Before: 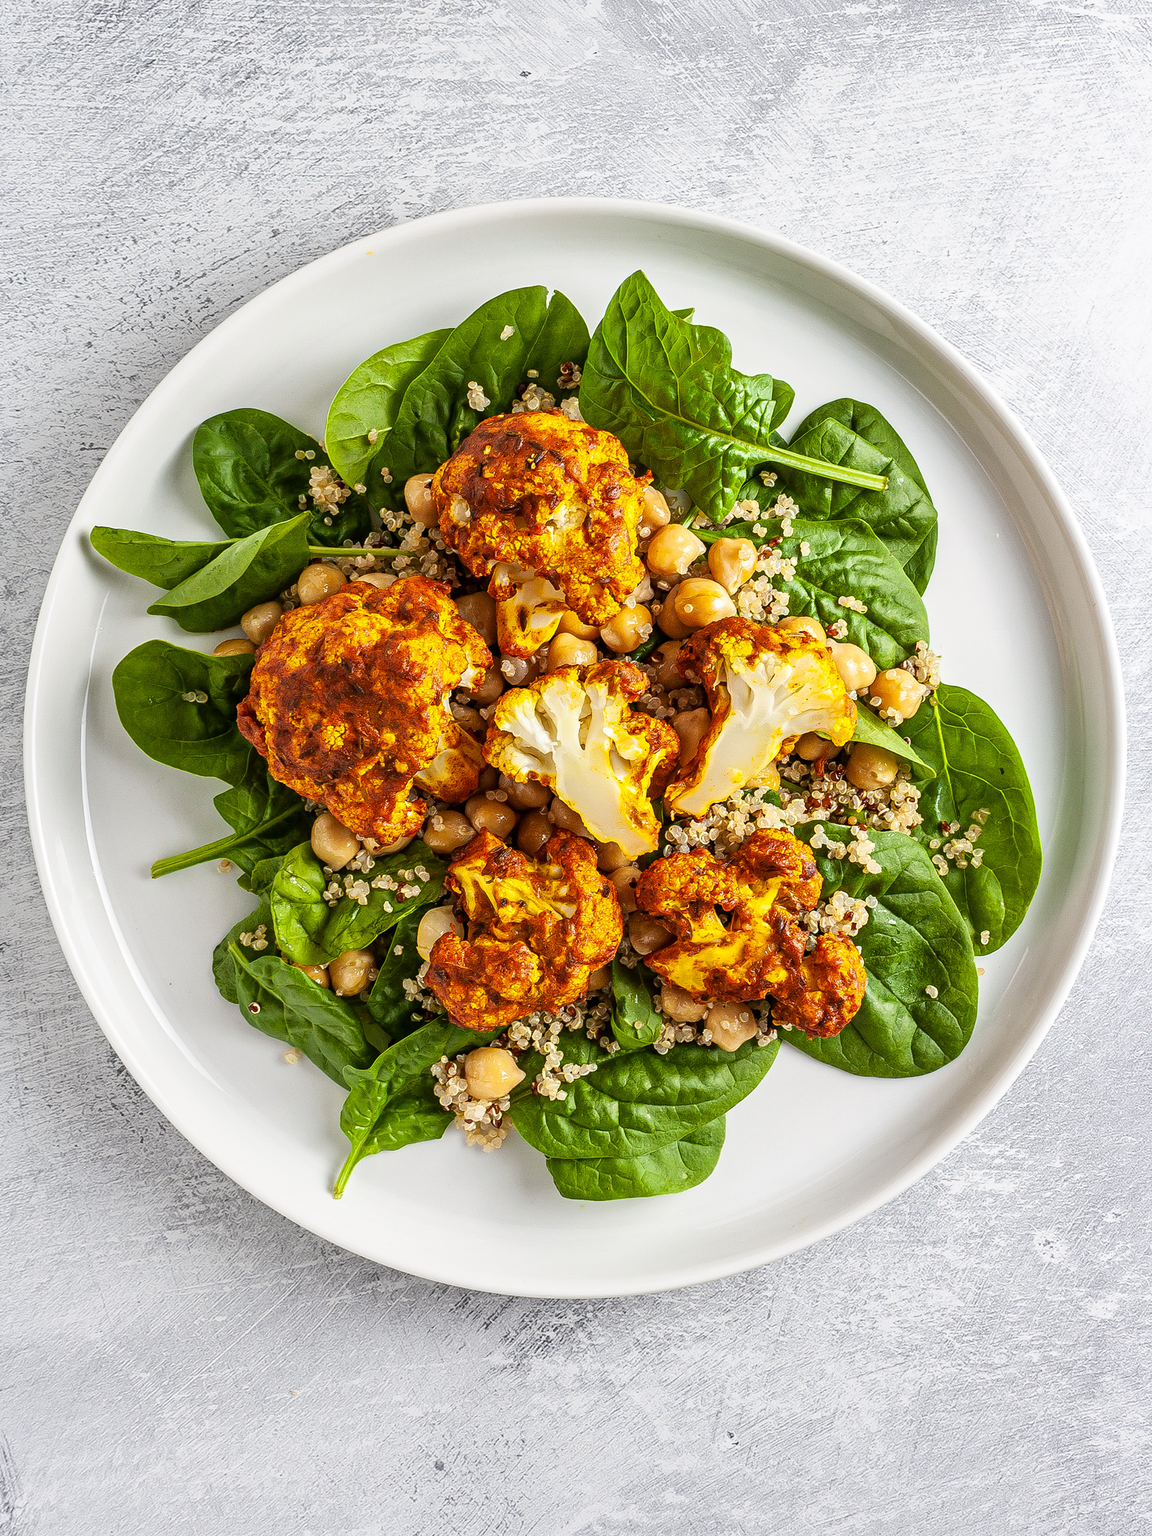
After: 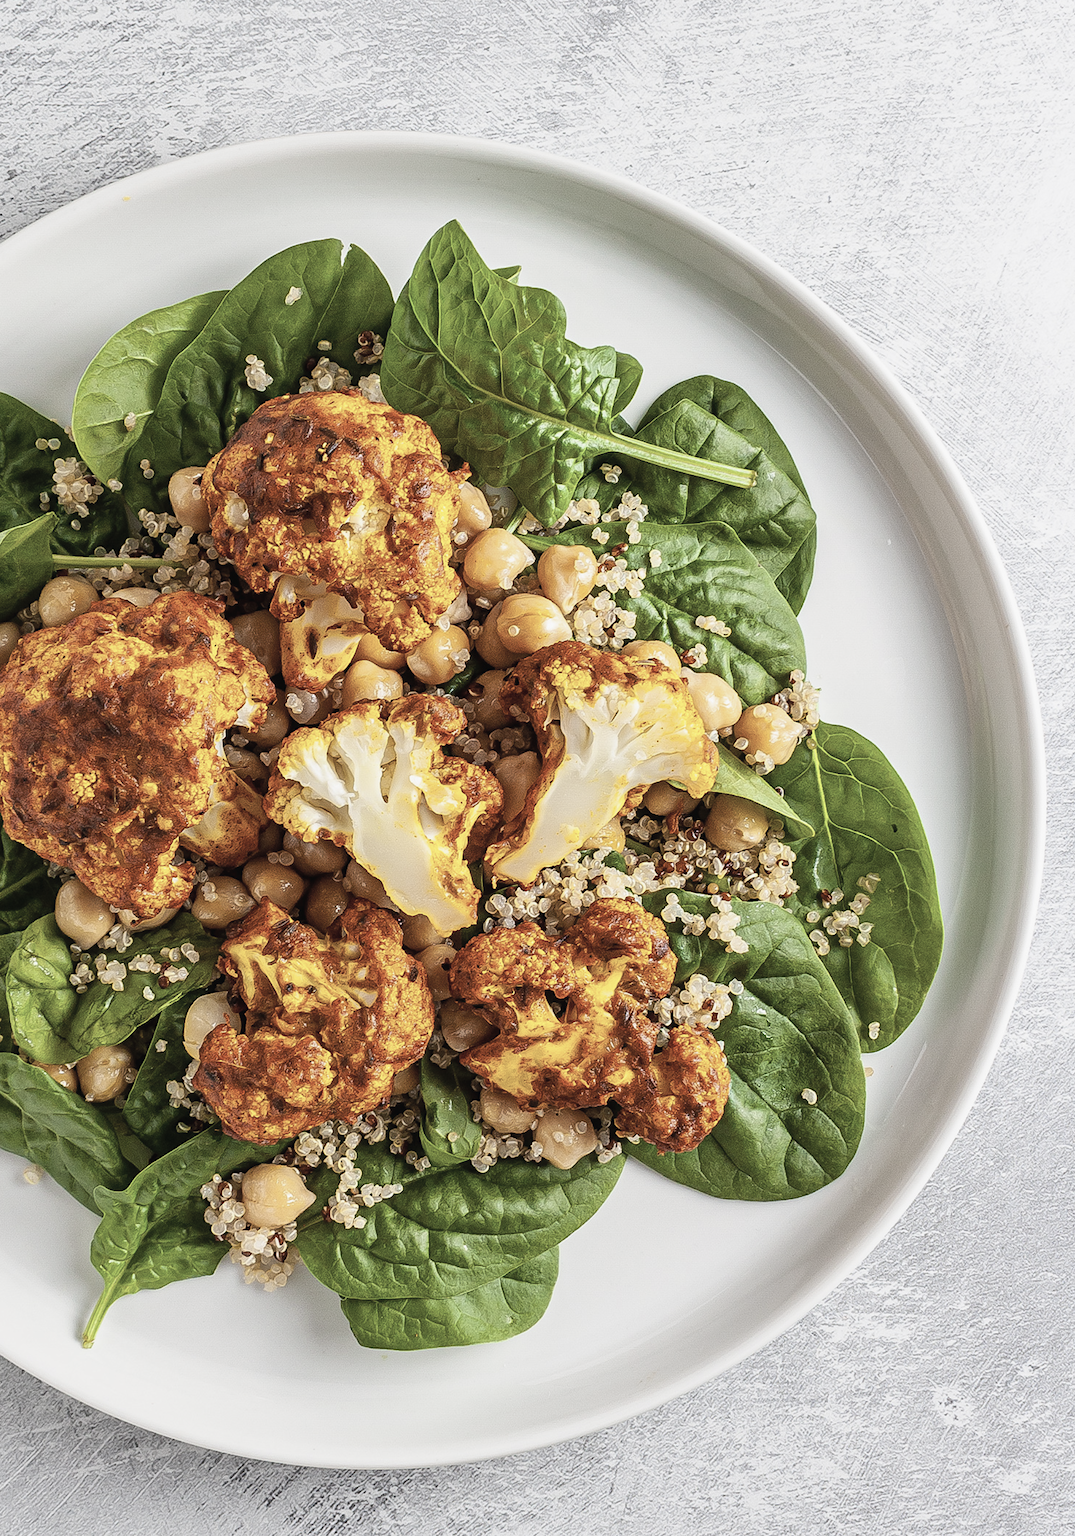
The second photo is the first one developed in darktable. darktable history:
contrast brightness saturation: contrast -0.05, saturation -0.41
crop: left 23.095%, top 5.827%, bottom 11.854%
